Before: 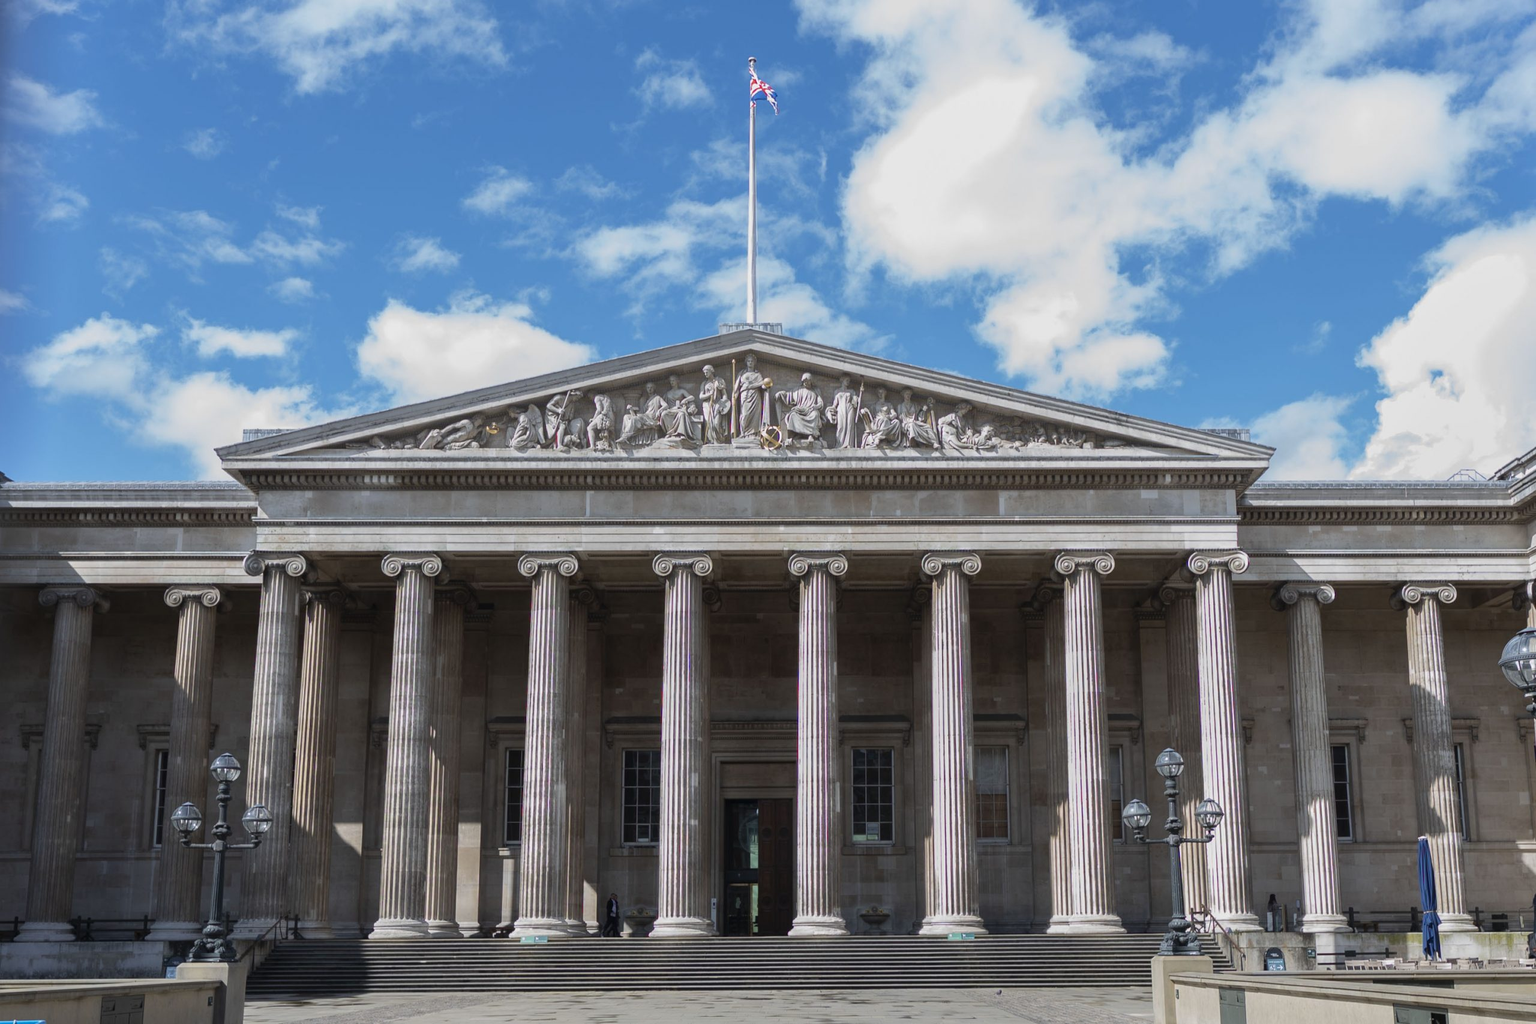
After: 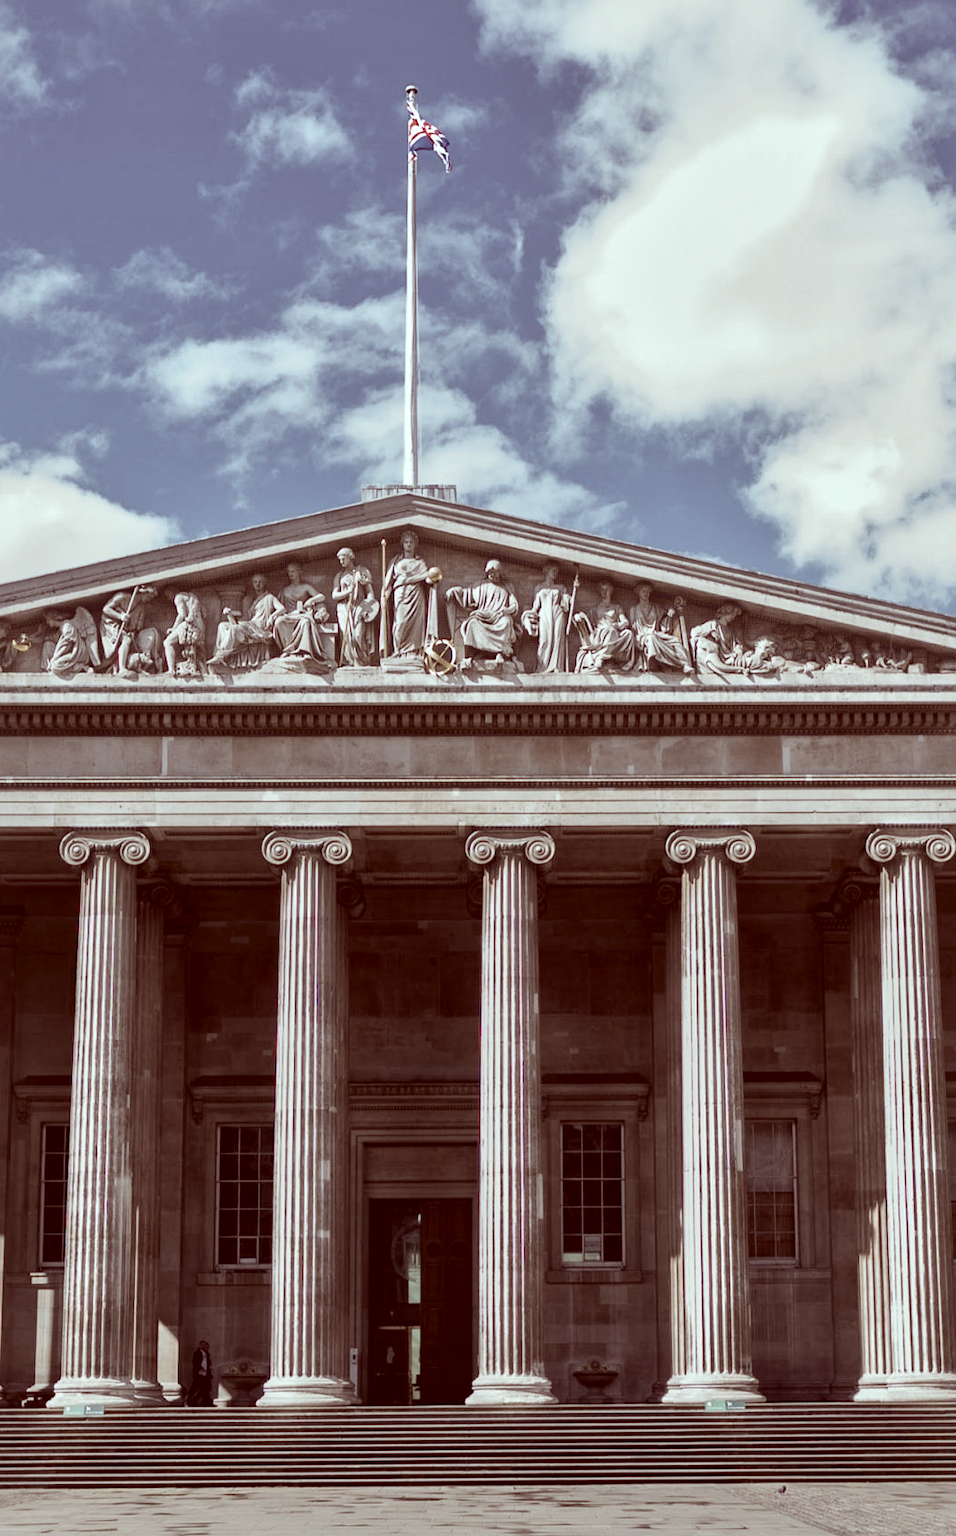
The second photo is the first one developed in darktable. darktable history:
crop: left 31.155%, right 27.358%
color correction: highlights a* -7.13, highlights b* -0.208, shadows a* 20.74, shadows b* 12.13
contrast brightness saturation: contrast 0.103, saturation -0.368
local contrast: mode bilateral grid, contrast 26, coarseness 47, detail 151%, midtone range 0.2
